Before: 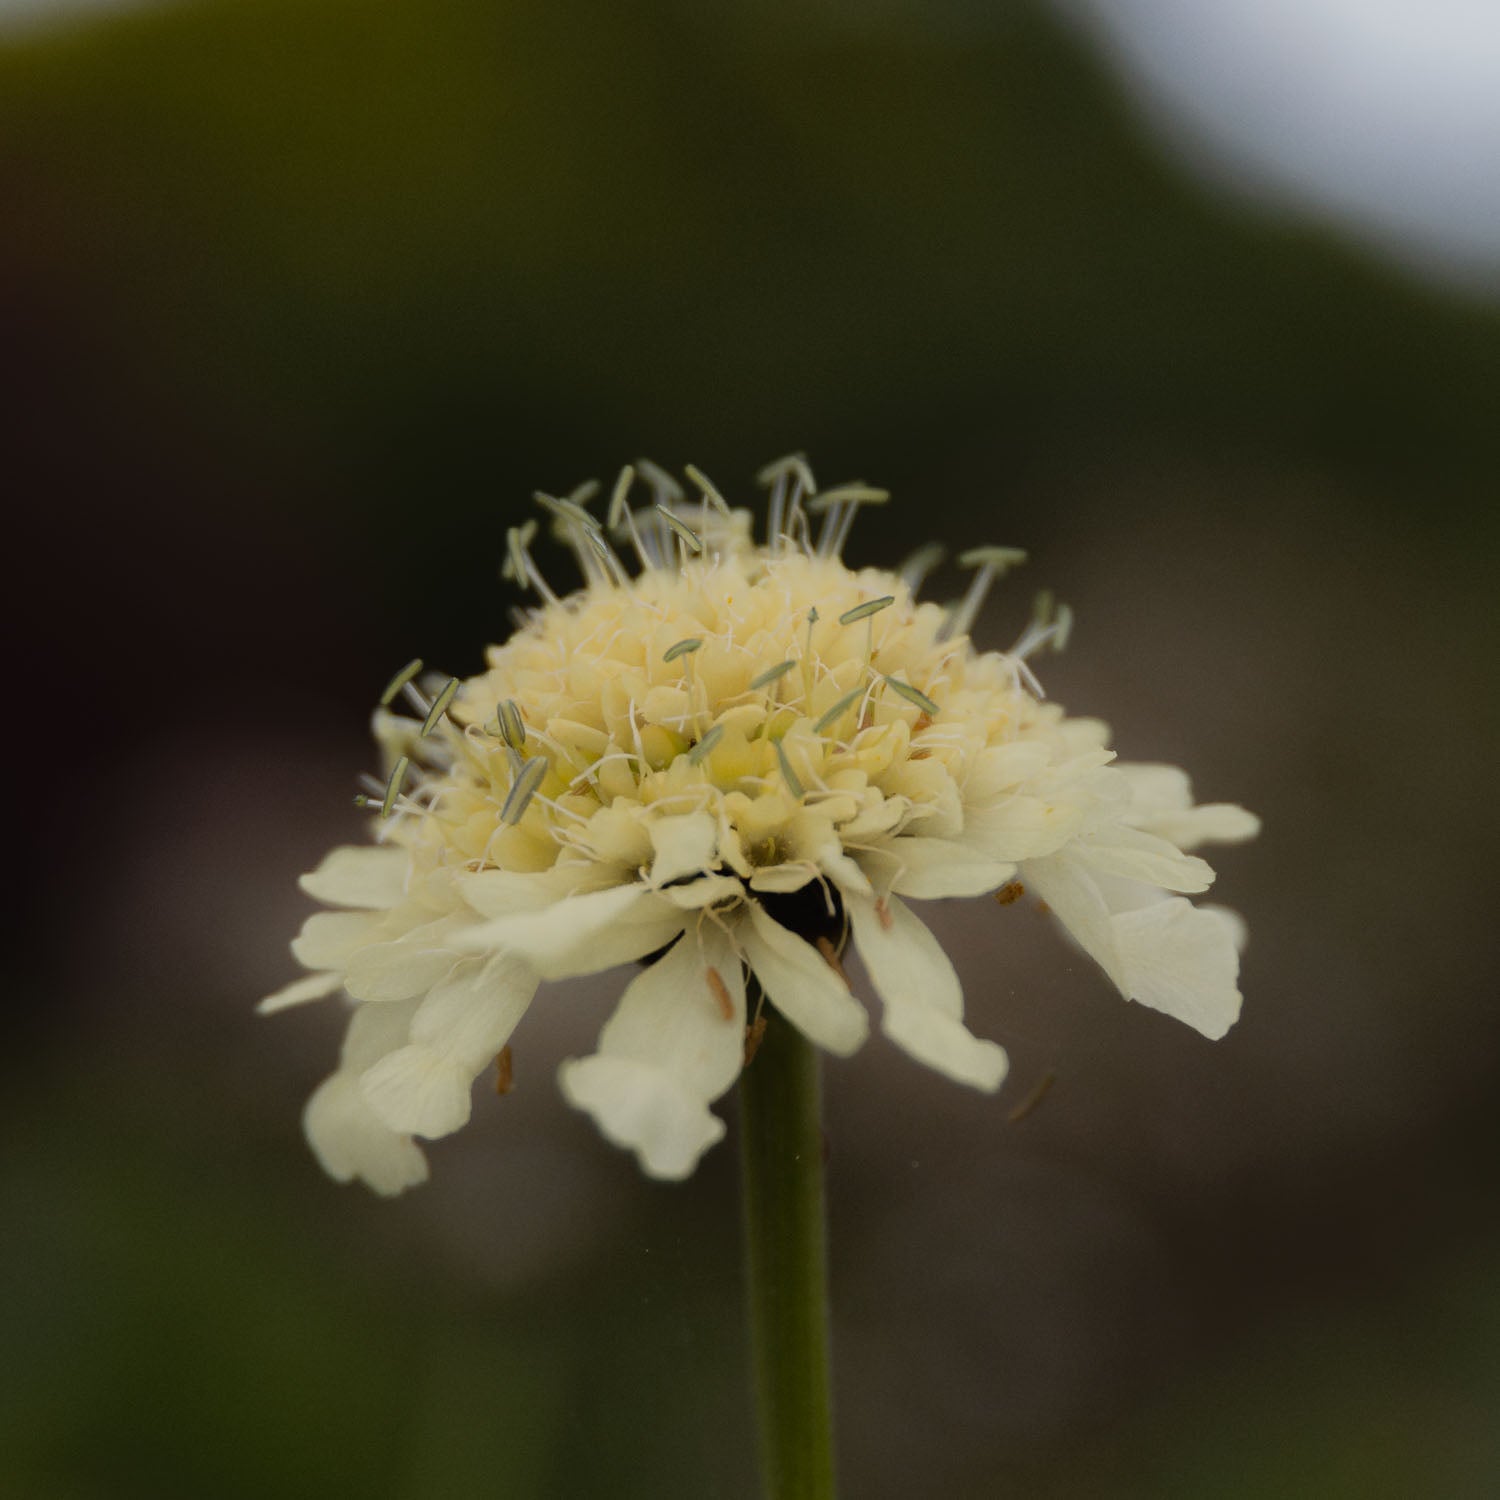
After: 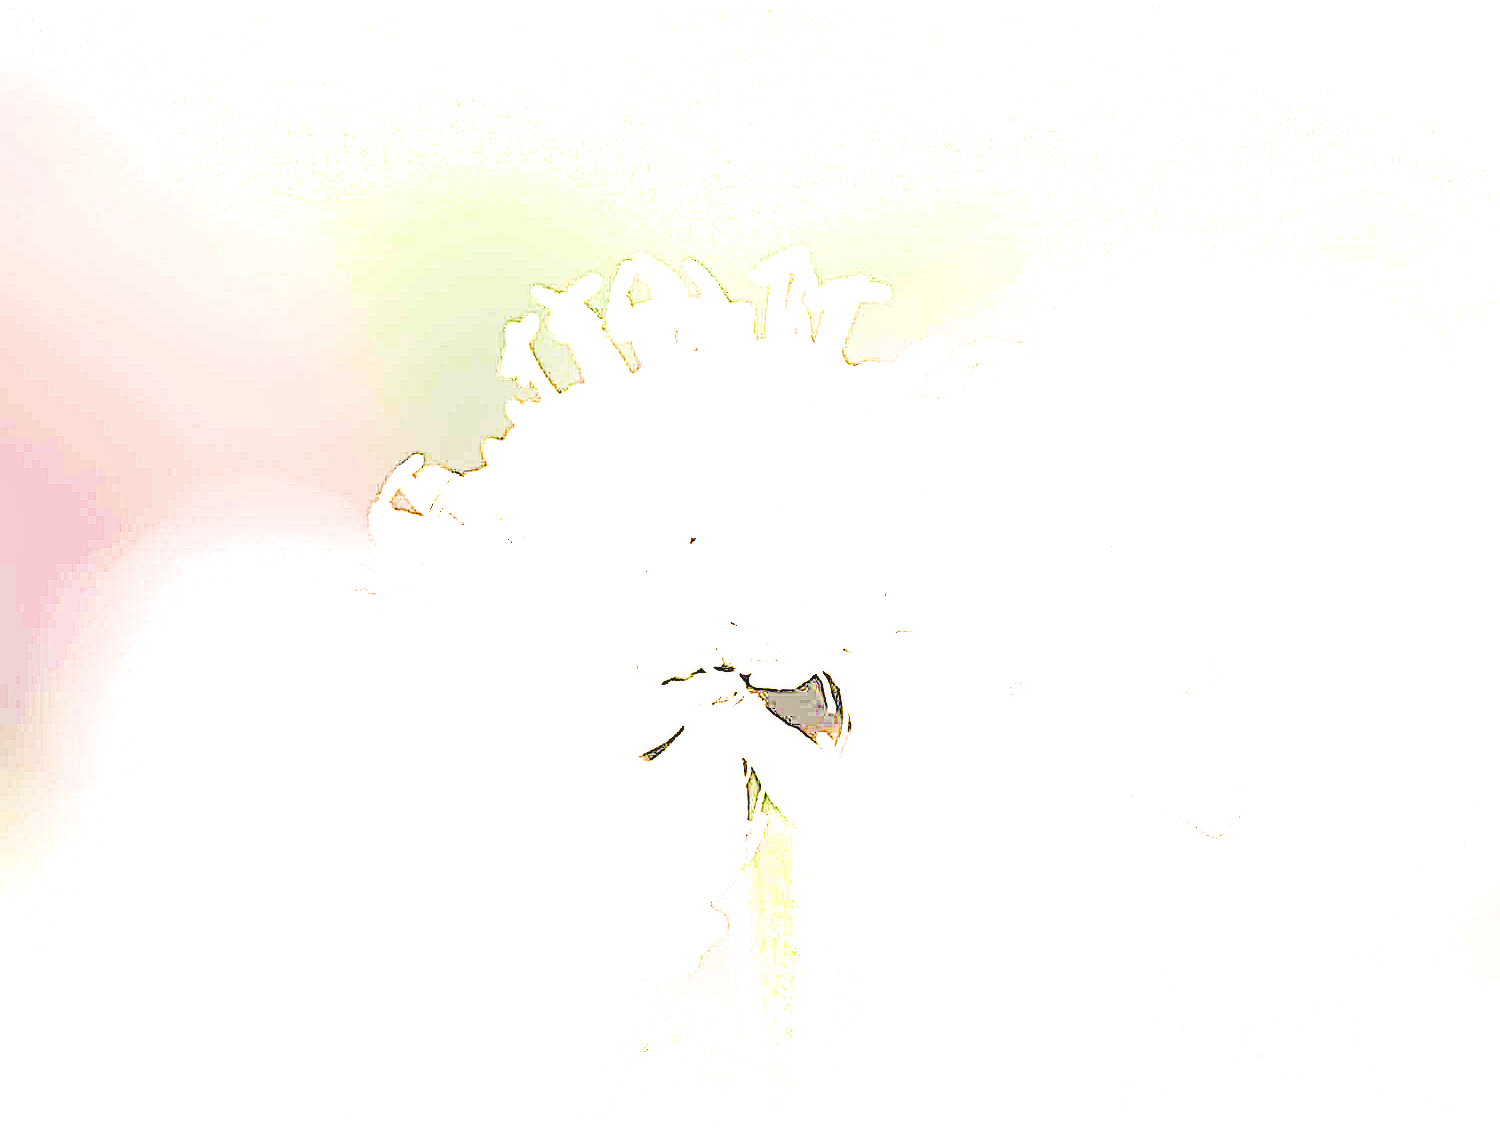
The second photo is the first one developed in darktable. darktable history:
exposure: exposure 7.908 EV, compensate highlight preservation false
sharpen: amount 1.996
filmic rgb: black relative exposure -5.04 EV, white relative exposure 3.99 EV, threshold 2.94 EV, hardness 2.89, contrast 1.299, highlights saturation mix -30.43%, contrast in shadows safe, enable highlight reconstruction true
crop: top 13.612%, bottom 11.026%
local contrast: on, module defaults
